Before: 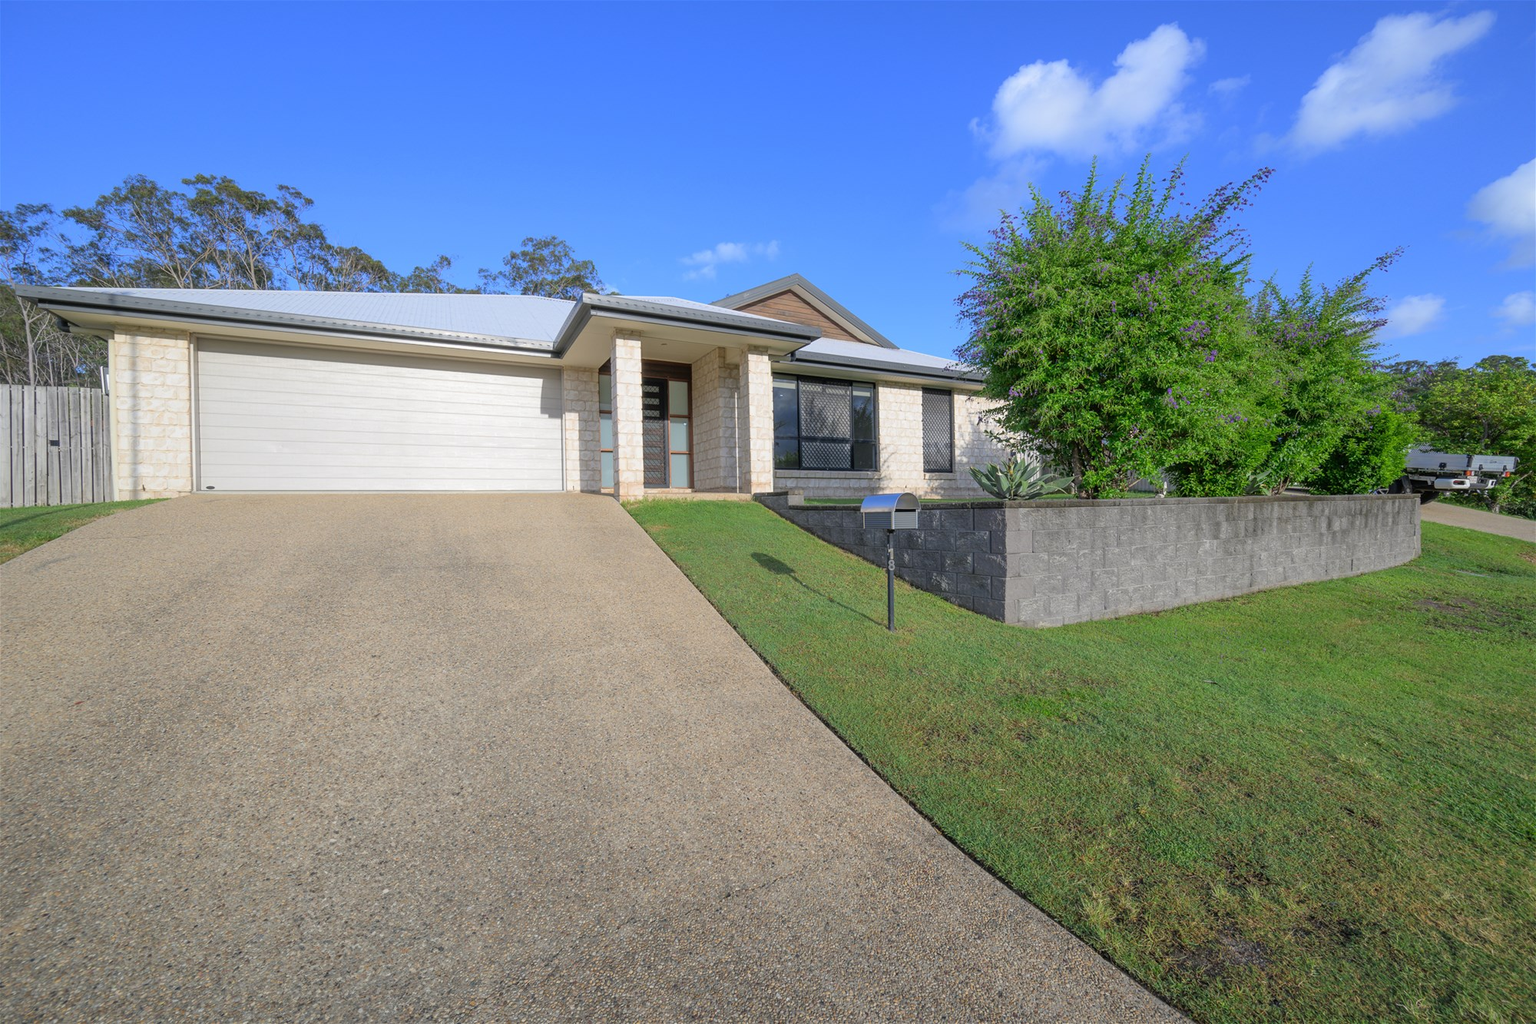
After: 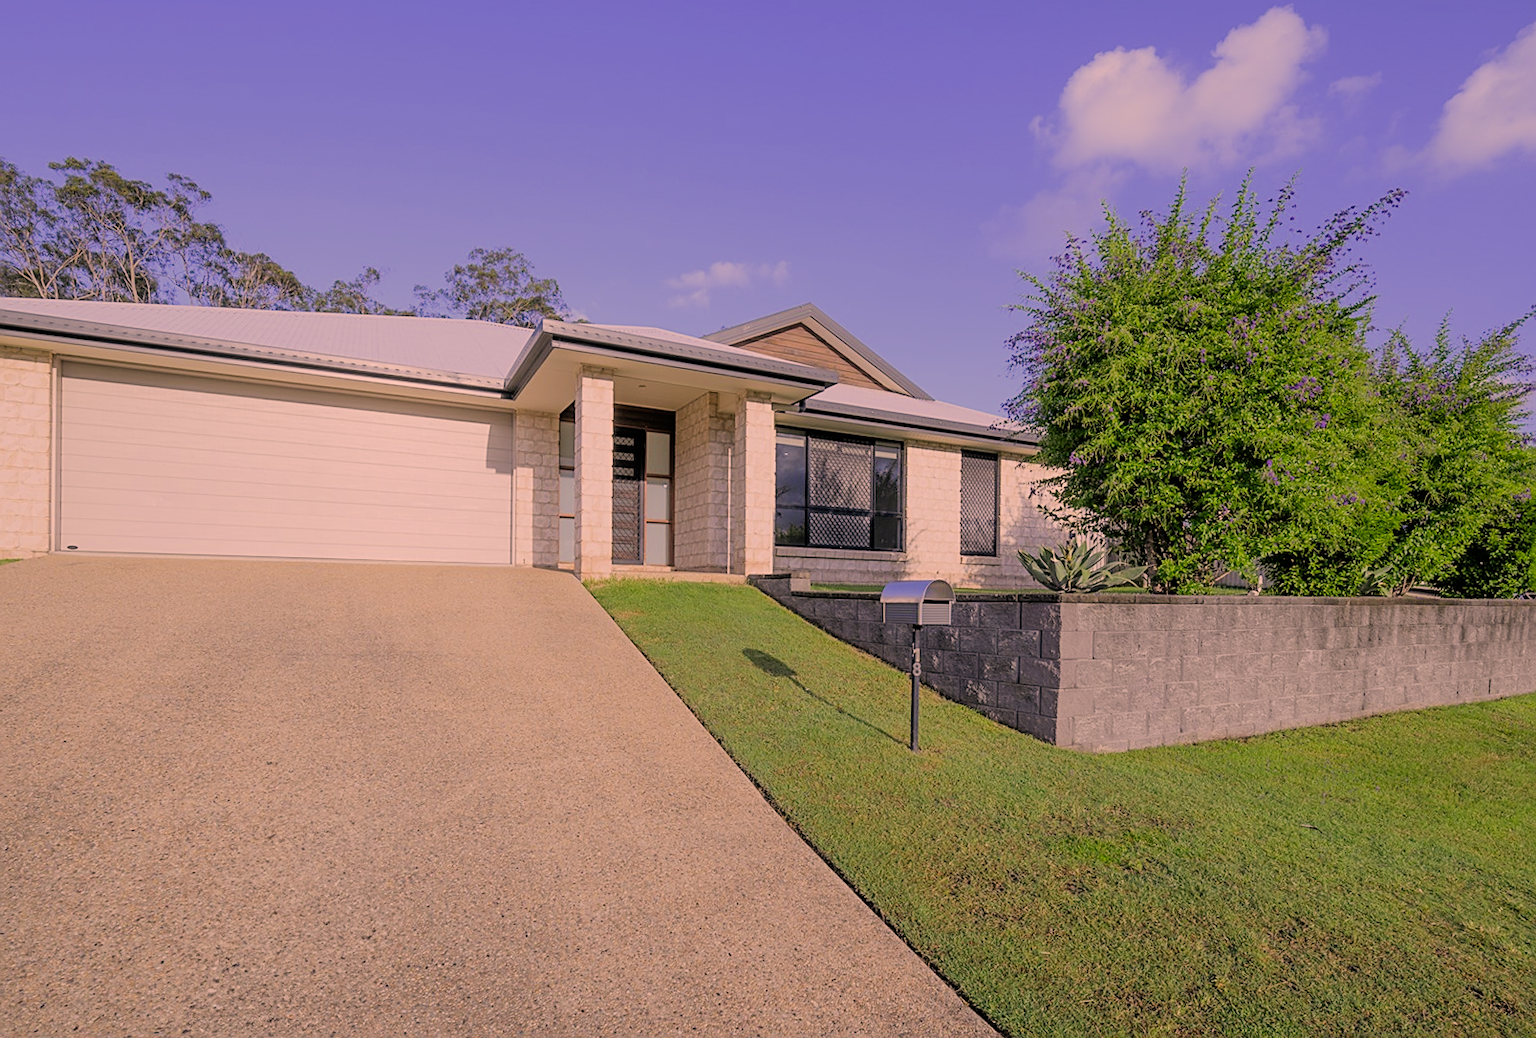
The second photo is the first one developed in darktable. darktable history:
exposure: exposure 0.014 EV, compensate highlight preservation false
crop and rotate: left 10.77%, top 5.1%, right 10.41%, bottom 16.76%
filmic rgb: black relative exposure -6.98 EV, white relative exposure 5.63 EV, hardness 2.86
white balance: red 0.983, blue 1.036
color correction: highlights a* 21.16, highlights b* 19.61
sharpen: on, module defaults
rotate and perspective: rotation 1.72°, automatic cropping off
